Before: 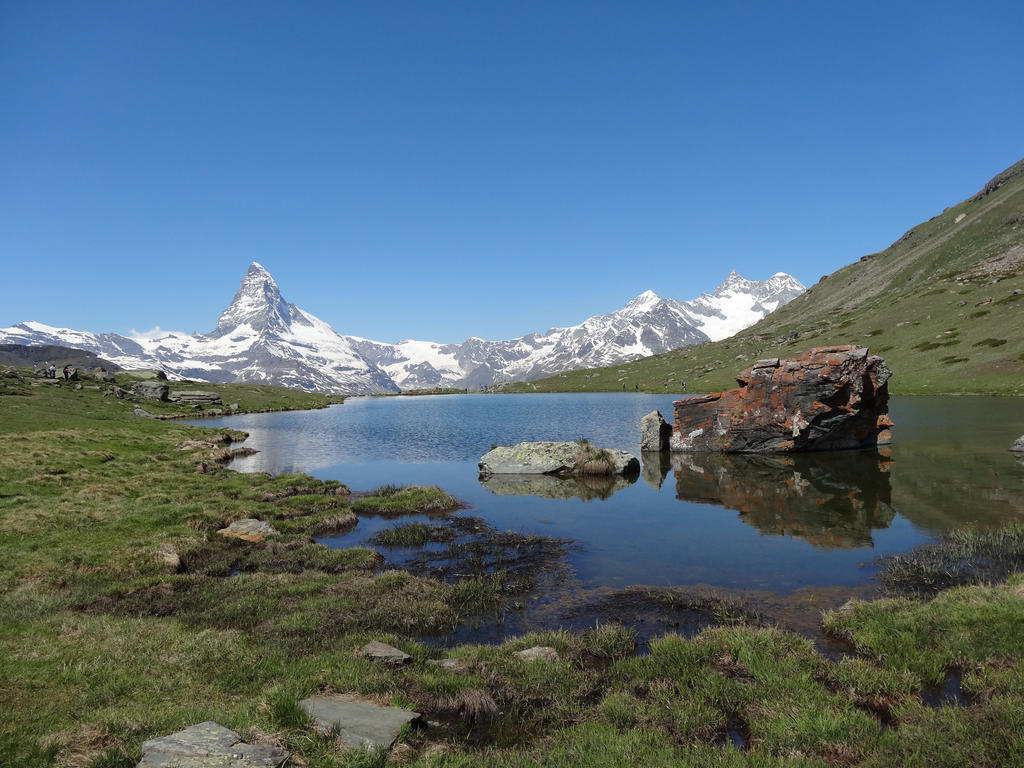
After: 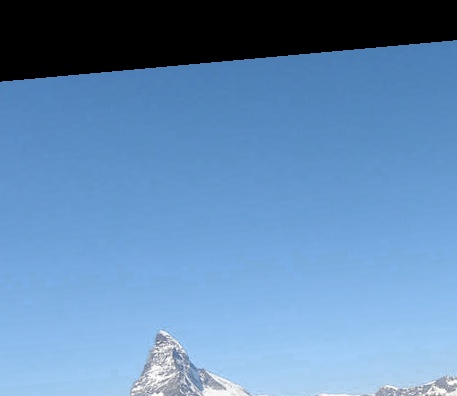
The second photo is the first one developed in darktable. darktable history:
color zones: curves: ch0 [(0.004, 0.306) (0.107, 0.448) (0.252, 0.656) (0.41, 0.398) (0.595, 0.515) (0.768, 0.628)]; ch1 [(0.07, 0.323) (0.151, 0.452) (0.252, 0.608) (0.346, 0.221) (0.463, 0.189) (0.61, 0.368) (0.735, 0.395) (0.921, 0.412)]; ch2 [(0, 0.476) (0.132, 0.512) (0.243, 0.512) (0.397, 0.48) (0.522, 0.376) (0.634, 0.536) (0.761, 0.46)]
haze removal: compatibility mode true, adaptive false
crop and rotate: left 10.817%, top 0.062%, right 47.194%, bottom 53.626%
rotate and perspective: rotation -5.2°, automatic cropping off
